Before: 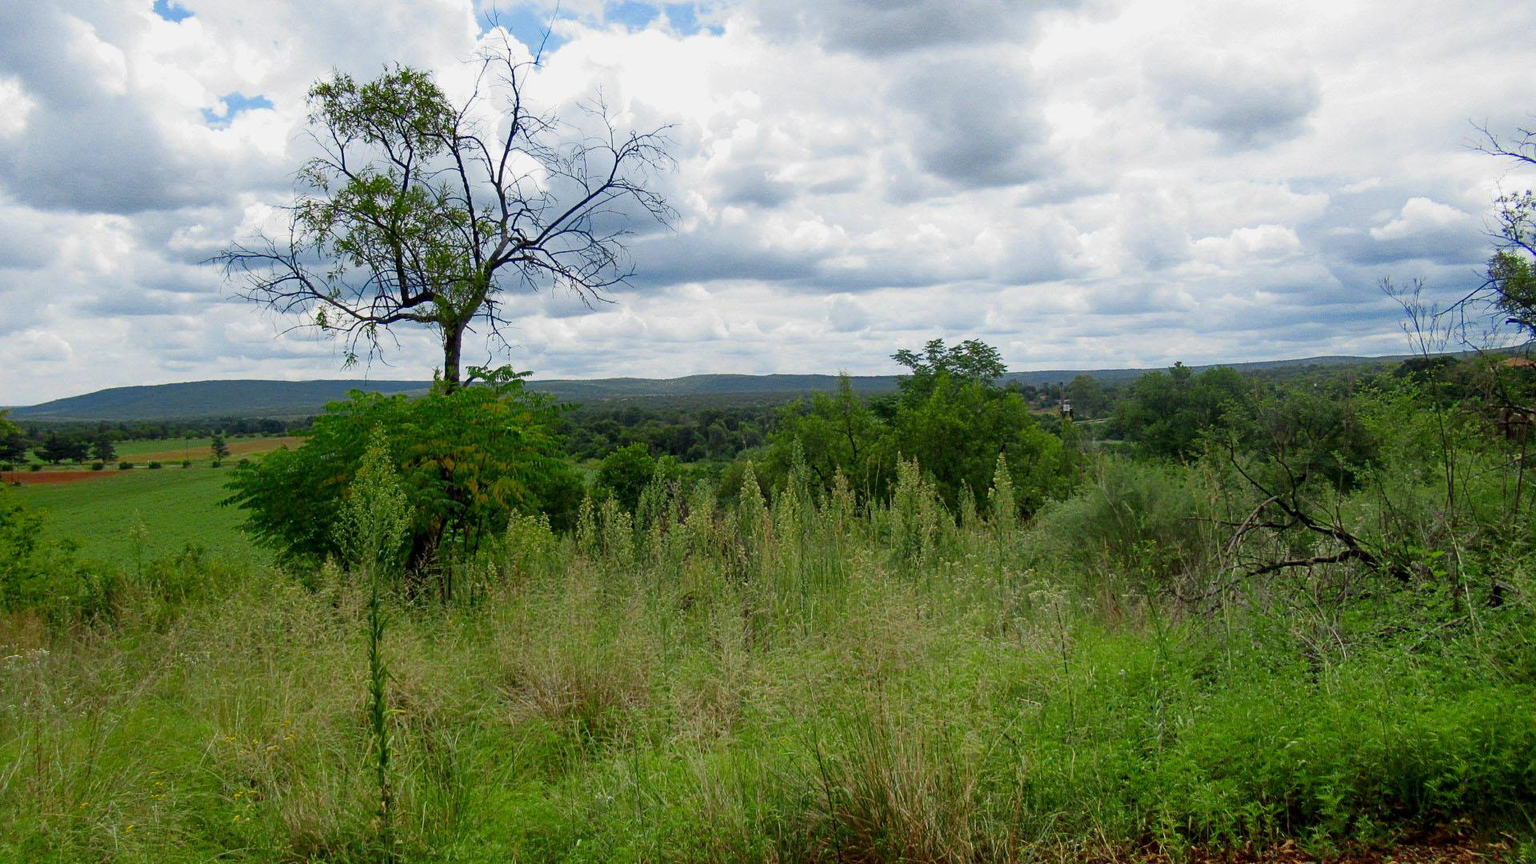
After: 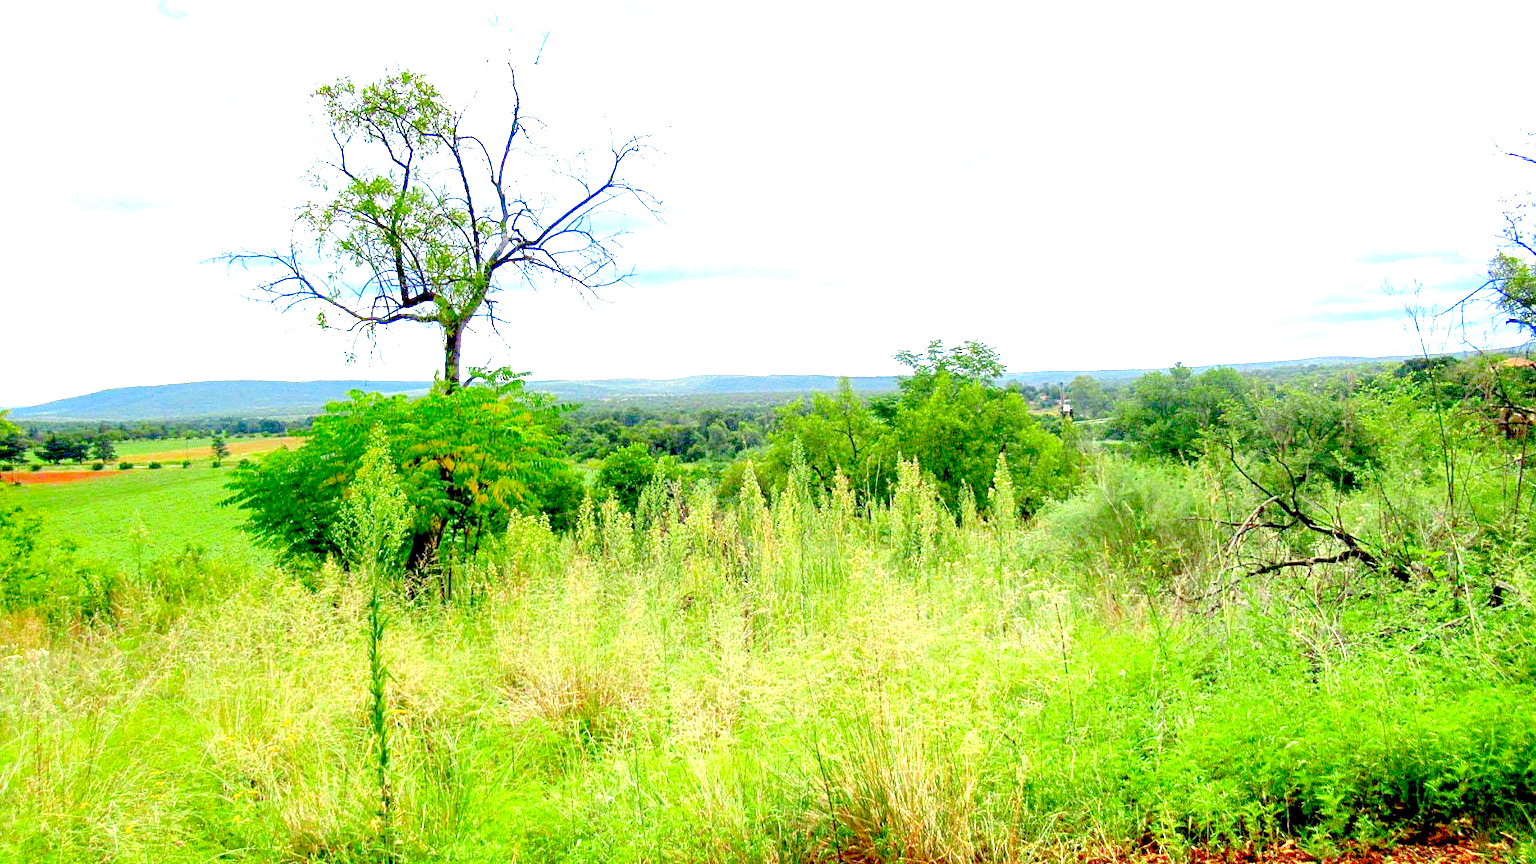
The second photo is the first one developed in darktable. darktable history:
levels: levels [0, 0.397, 0.955]
exposure: black level correction 0.005, exposure 2.064 EV, compensate exposure bias true, compensate highlight preservation false
